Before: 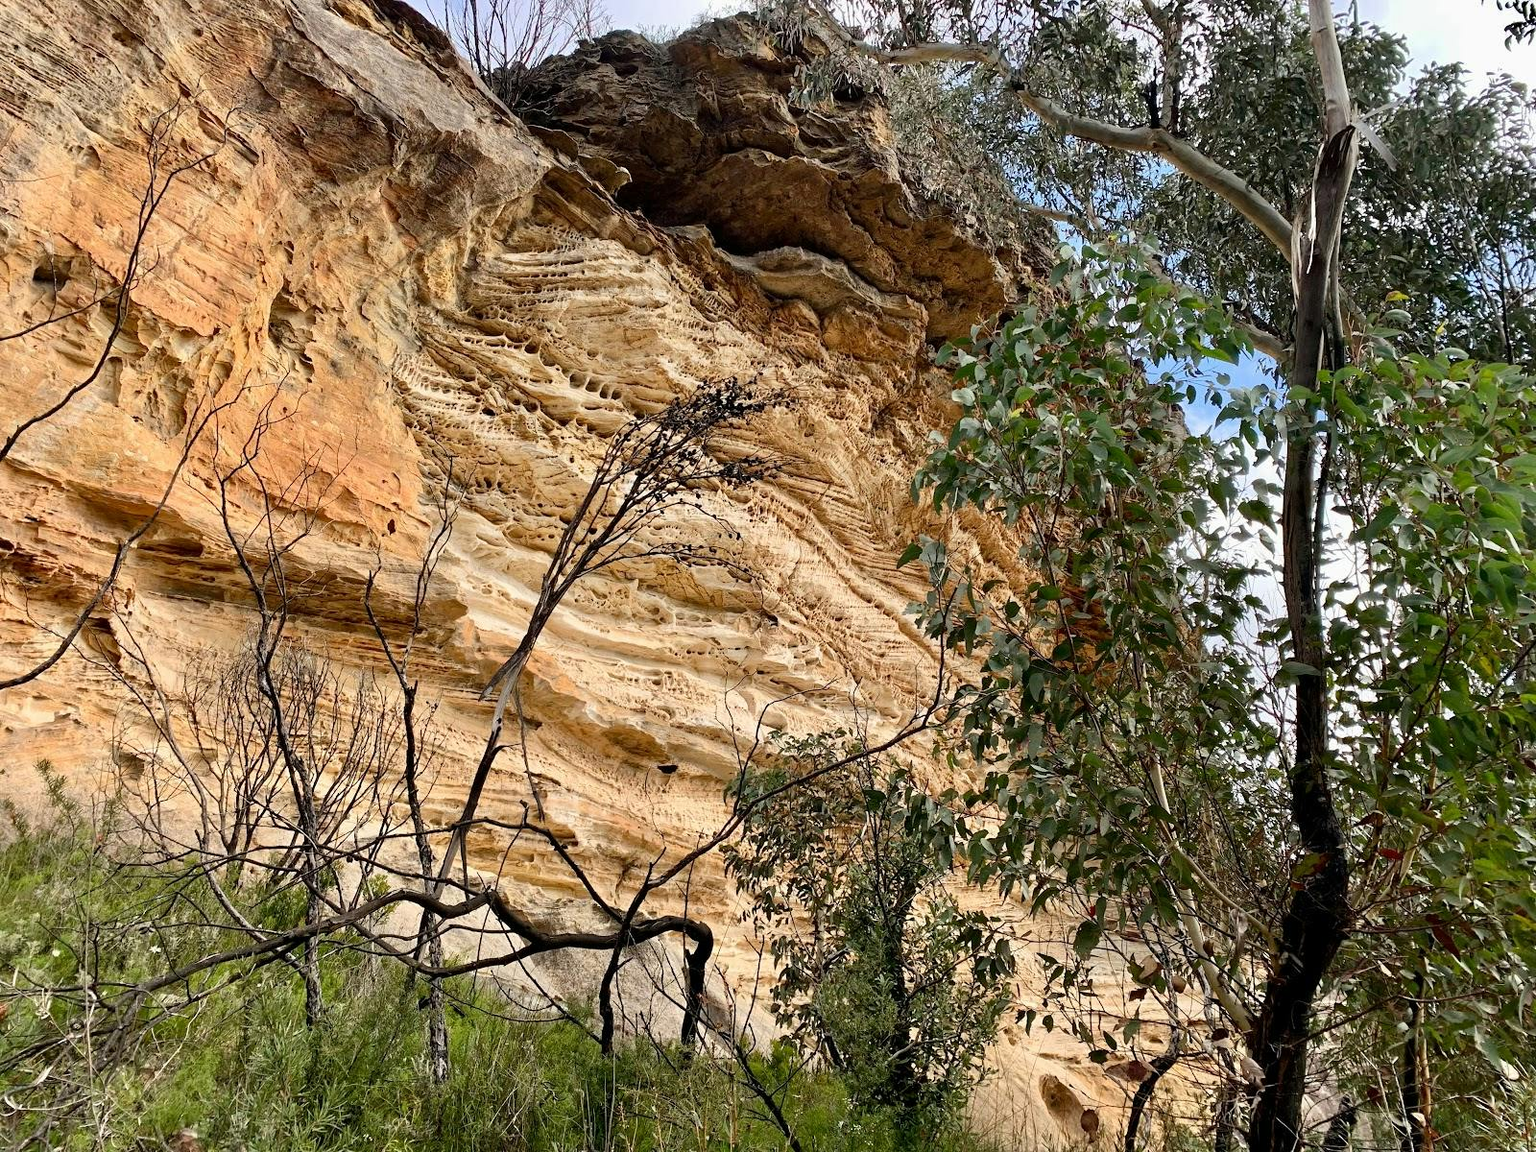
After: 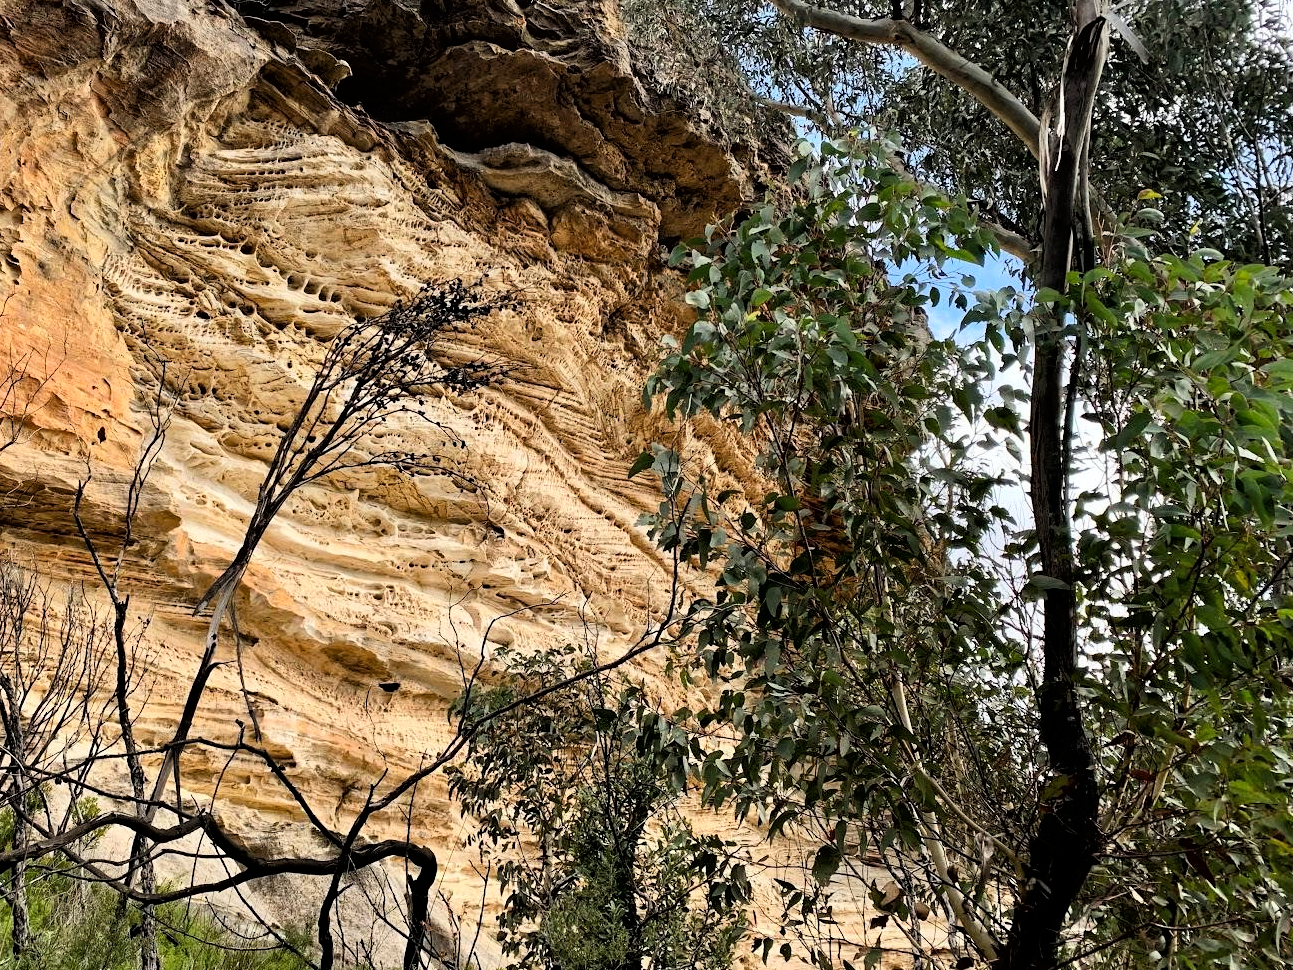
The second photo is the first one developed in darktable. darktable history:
crop: left 19.159%, top 9.58%, bottom 9.58%
haze removal: compatibility mode true, adaptive false
tone curve: curves: ch0 [(0, 0) (0.118, 0.034) (0.182, 0.124) (0.265, 0.214) (0.504, 0.508) (0.783, 0.825) (1, 1)], color space Lab, linked channels, preserve colors none
